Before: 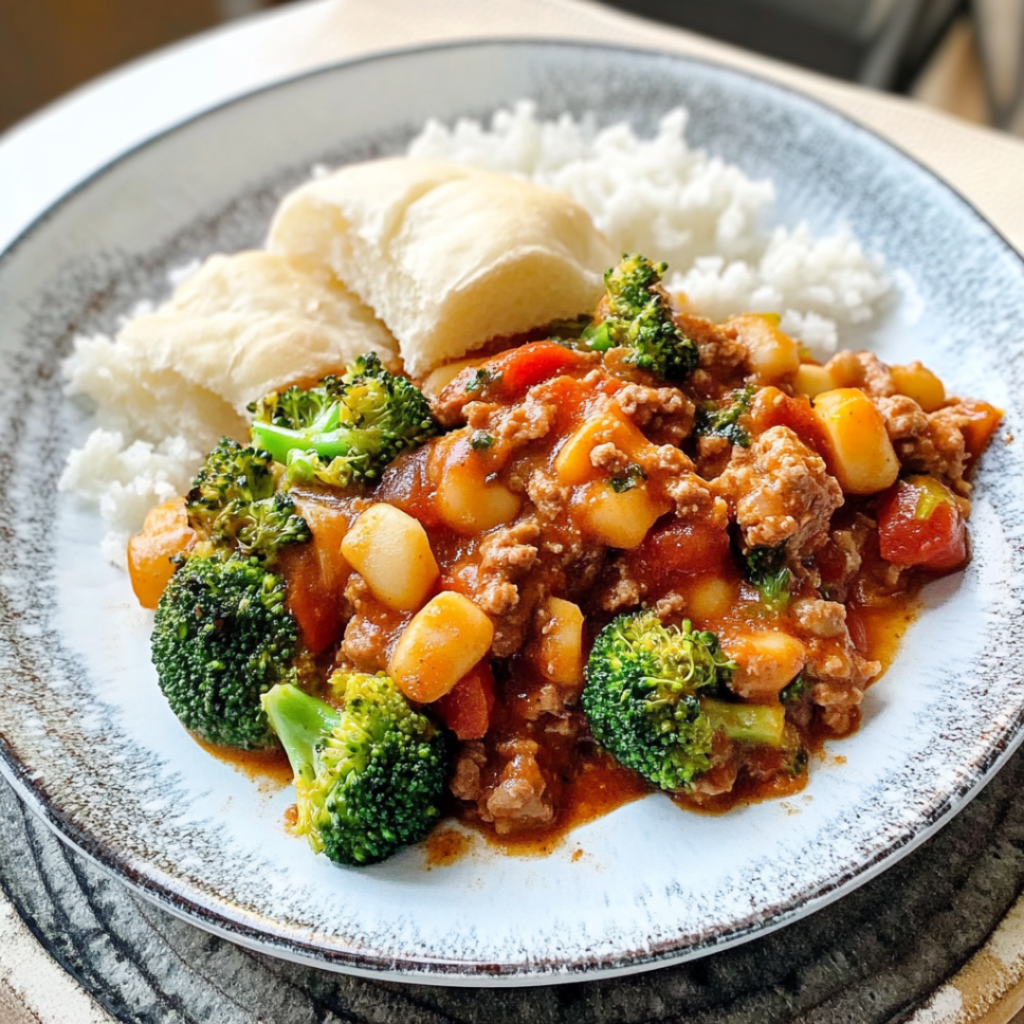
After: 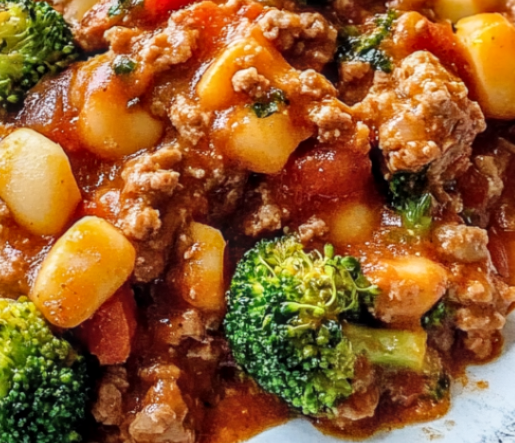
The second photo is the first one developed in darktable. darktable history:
crop: left 35.03%, top 36.625%, right 14.663%, bottom 20.057%
local contrast: highlights 0%, shadows 0%, detail 133%
